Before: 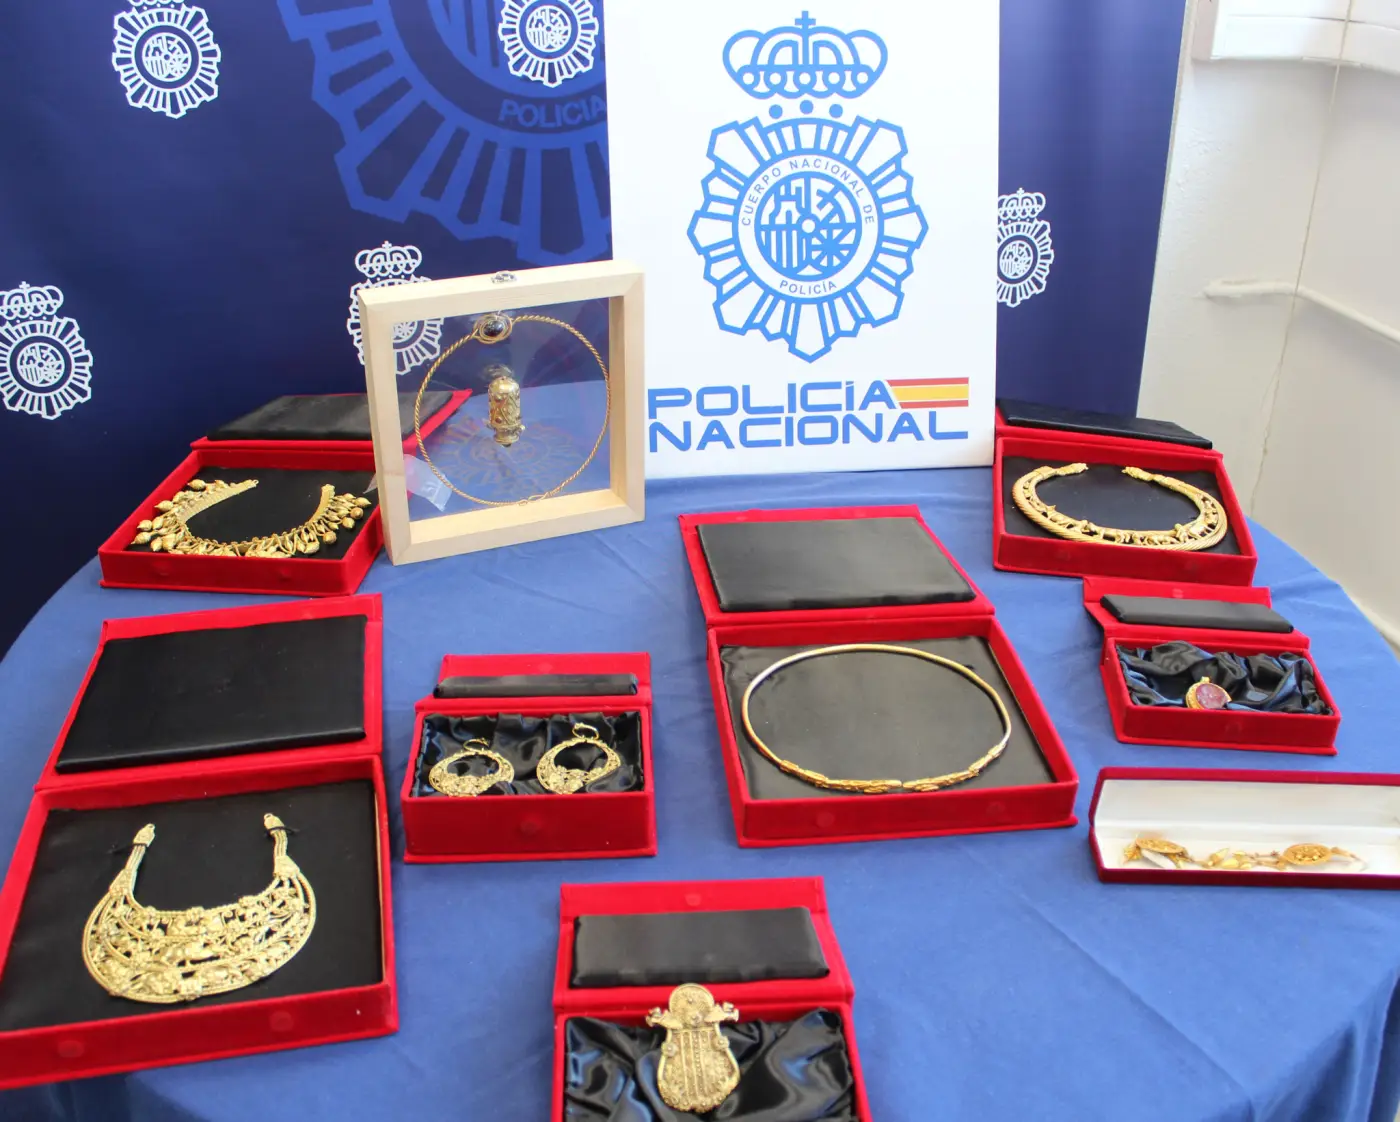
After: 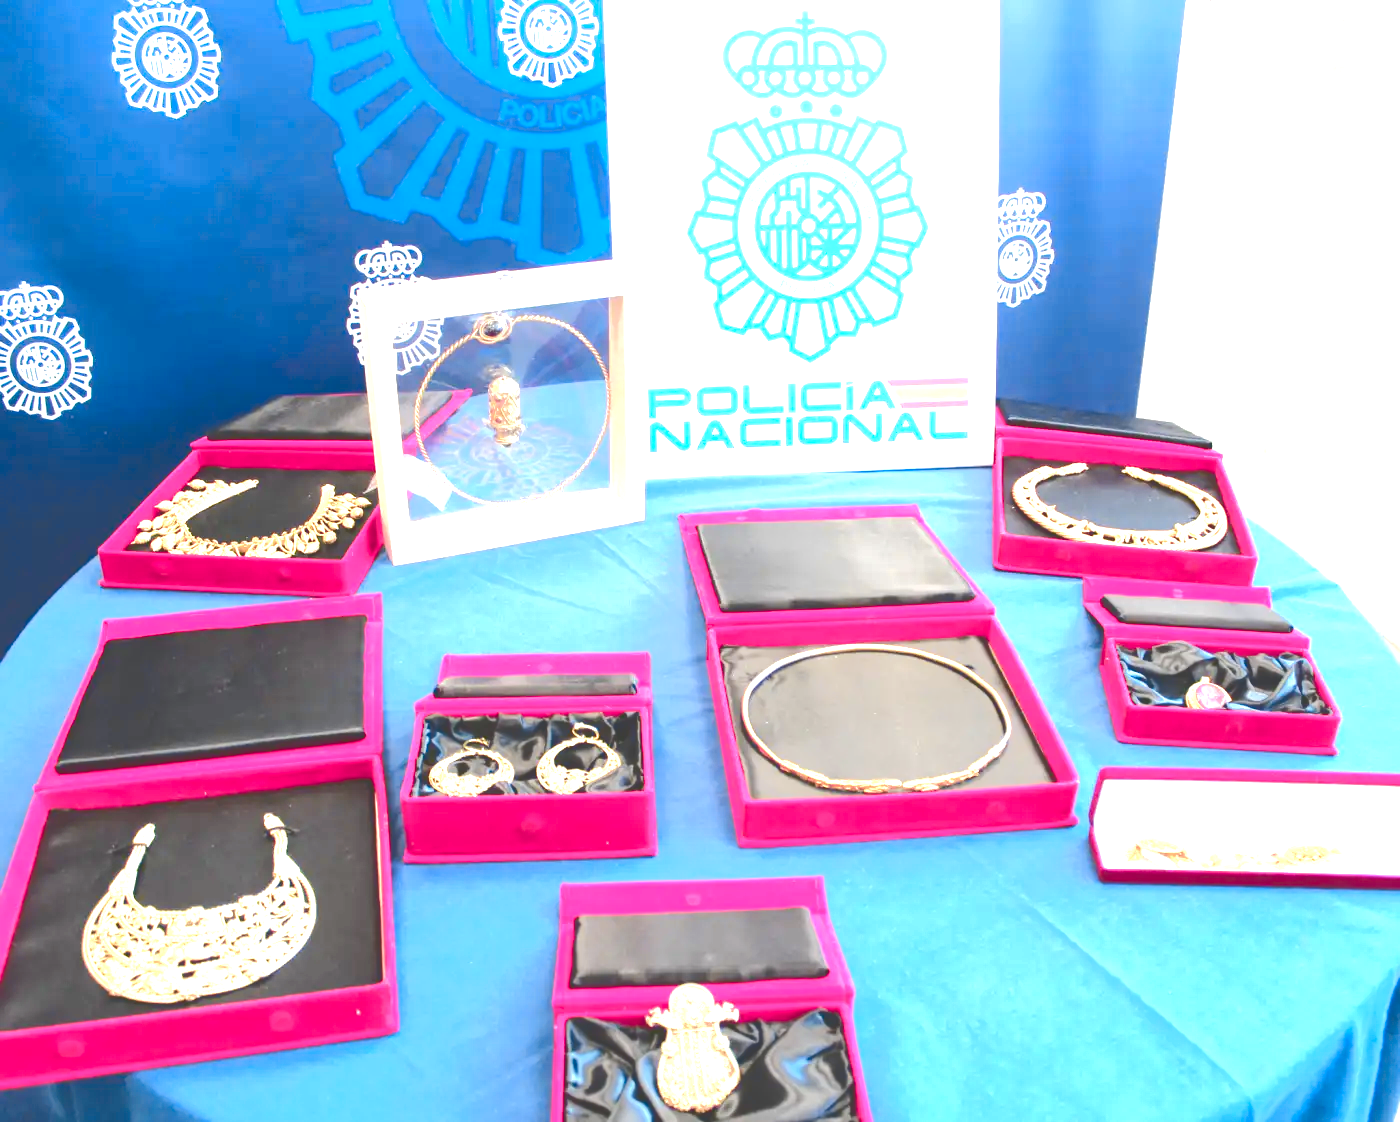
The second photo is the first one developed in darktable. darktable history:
levels: mode automatic, levels [0, 0.478, 1]
color balance rgb: global offset › luminance 0.223%, linear chroma grading › global chroma 0.263%, perceptual saturation grading › global saturation 0.287%, perceptual saturation grading › highlights -19.707%, perceptual saturation grading › shadows 20.253%, hue shift -13.28°
exposure: black level correction 0, exposure 1.617 EV, compensate highlight preservation false
tone curve: curves: ch0 [(0, 0) (0.003, 0.241) (0.011, 0.241) (0.025, 0.242) (0.044, 0.246) (0.069, 0.25) (0.1, 0.251) (0.136, 0.256) (0.177, 0.275) (0.224, 0.293) (0.277, 0.326) (0.335, 0.38) (0.399, 0.449) (0.468, 0.525) (0.543, 0.606) (0.623, 0.683) (0.709, 0.751) (0.801, 0.824) (0.898, 0.871) (1, 1)], color space Lab, independent channels, preserve colors none
